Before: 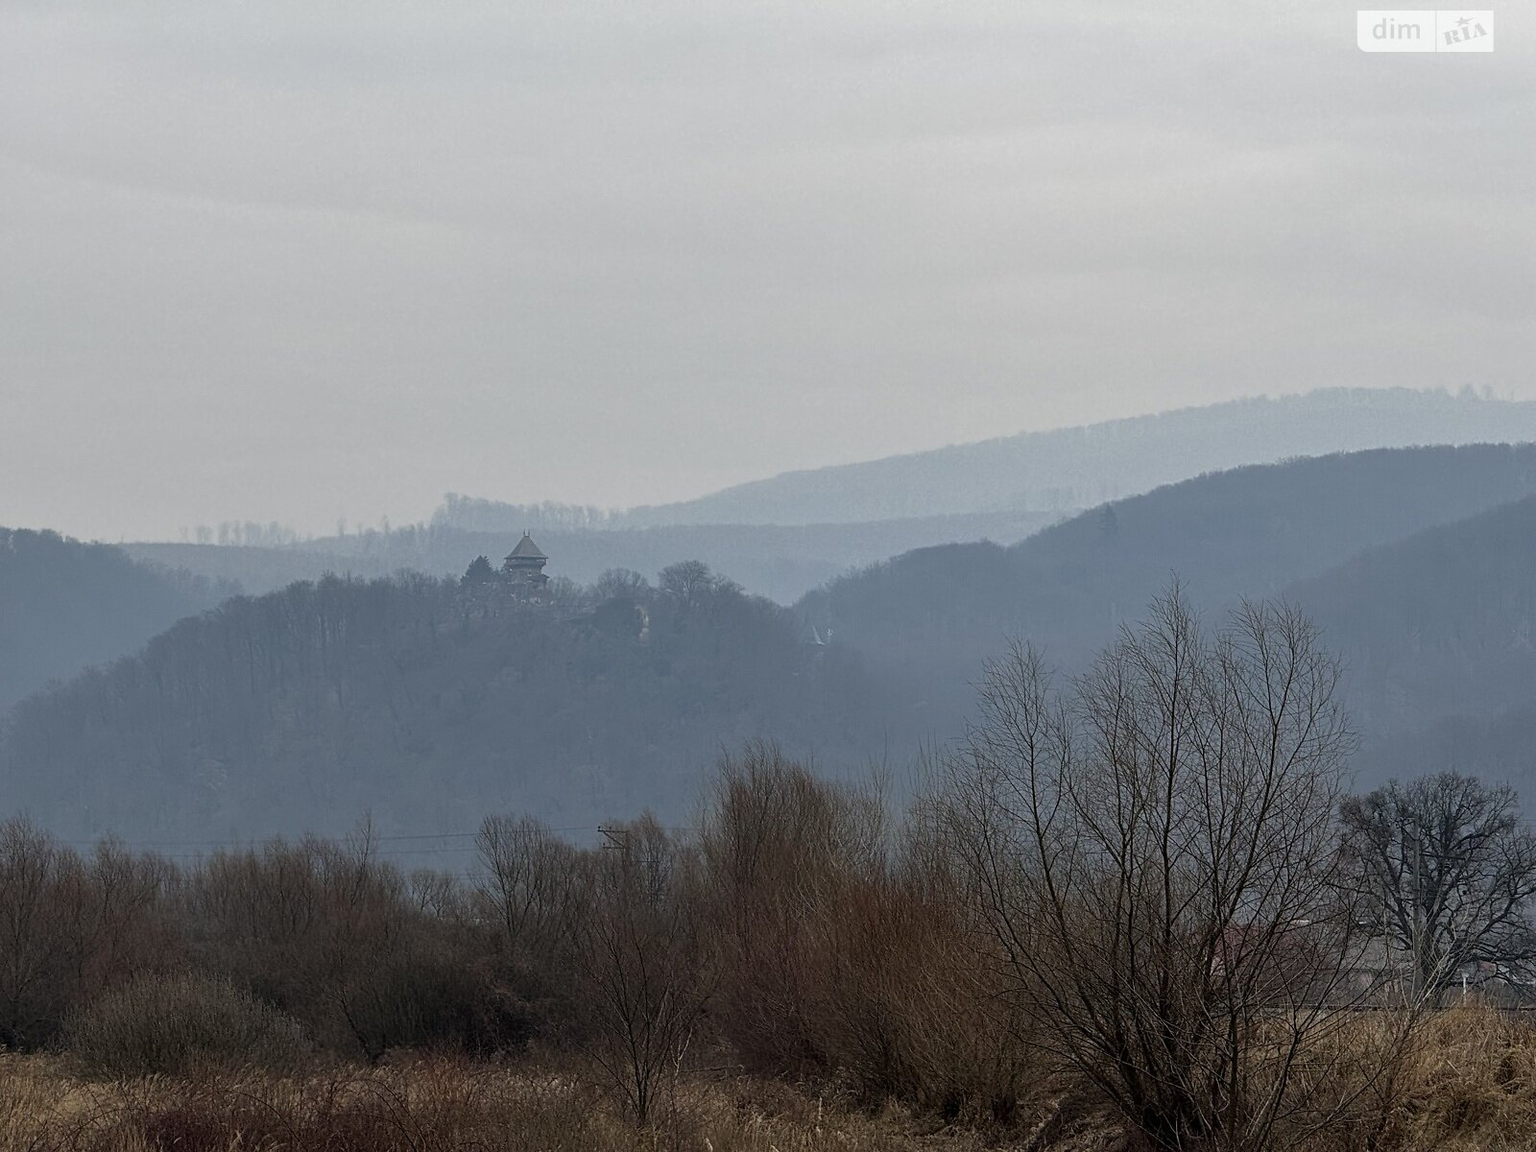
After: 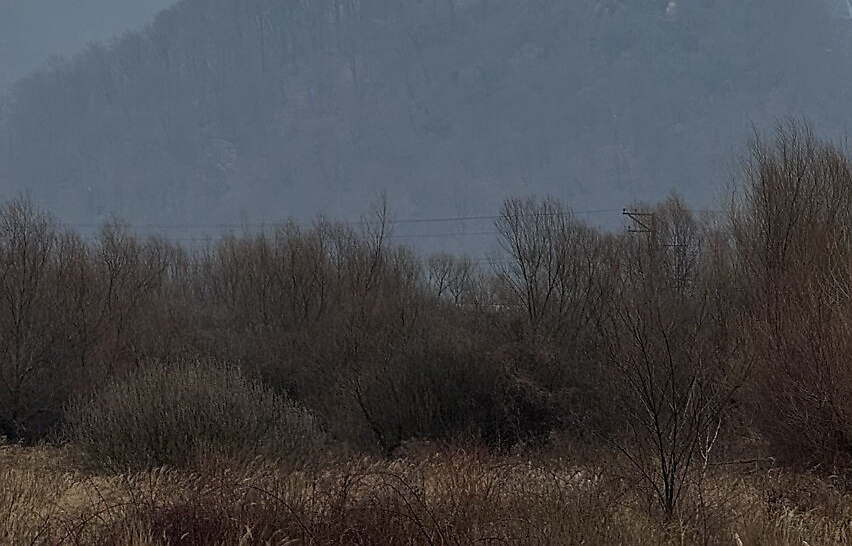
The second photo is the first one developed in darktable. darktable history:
crop and rotate: top 54.37%, right 46.688%, bottom 0.097%
sharpen: radius 0.988, threshold 0.915
